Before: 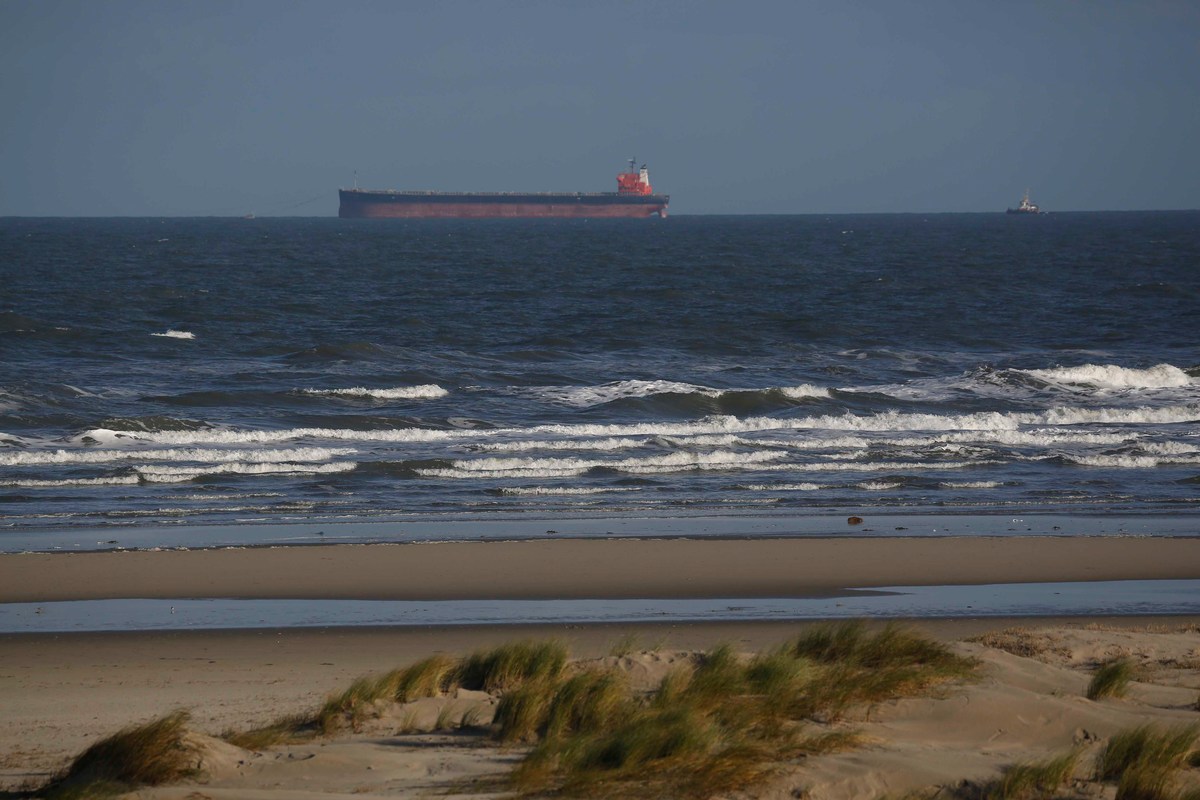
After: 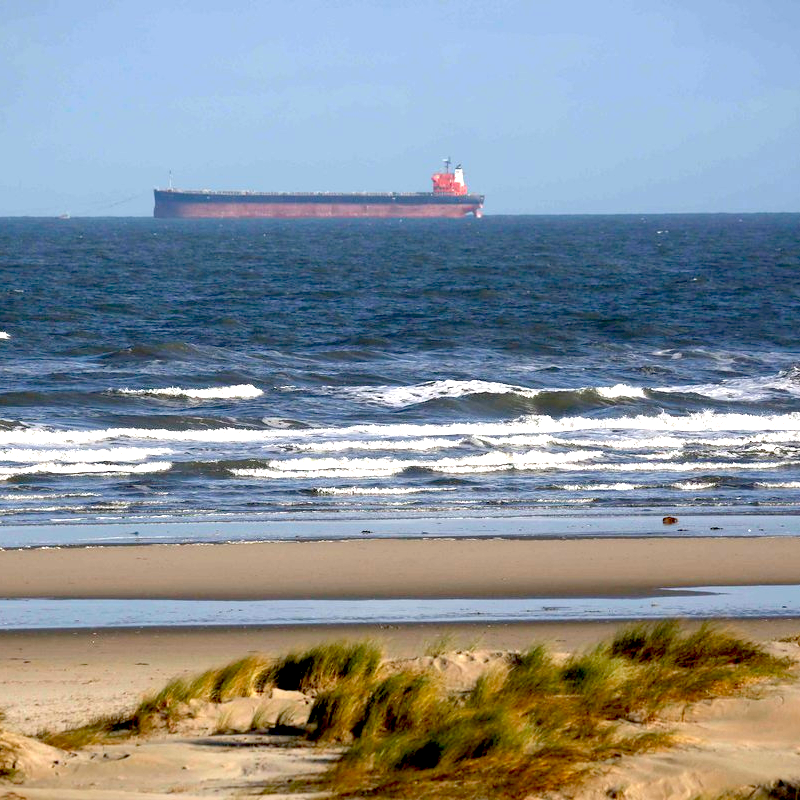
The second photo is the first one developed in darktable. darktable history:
crop and rotate: left 15.446%, right 17.836%
exposure: black level correction 0.016, exposure 1.774 EV, compensate highlight preservation false
